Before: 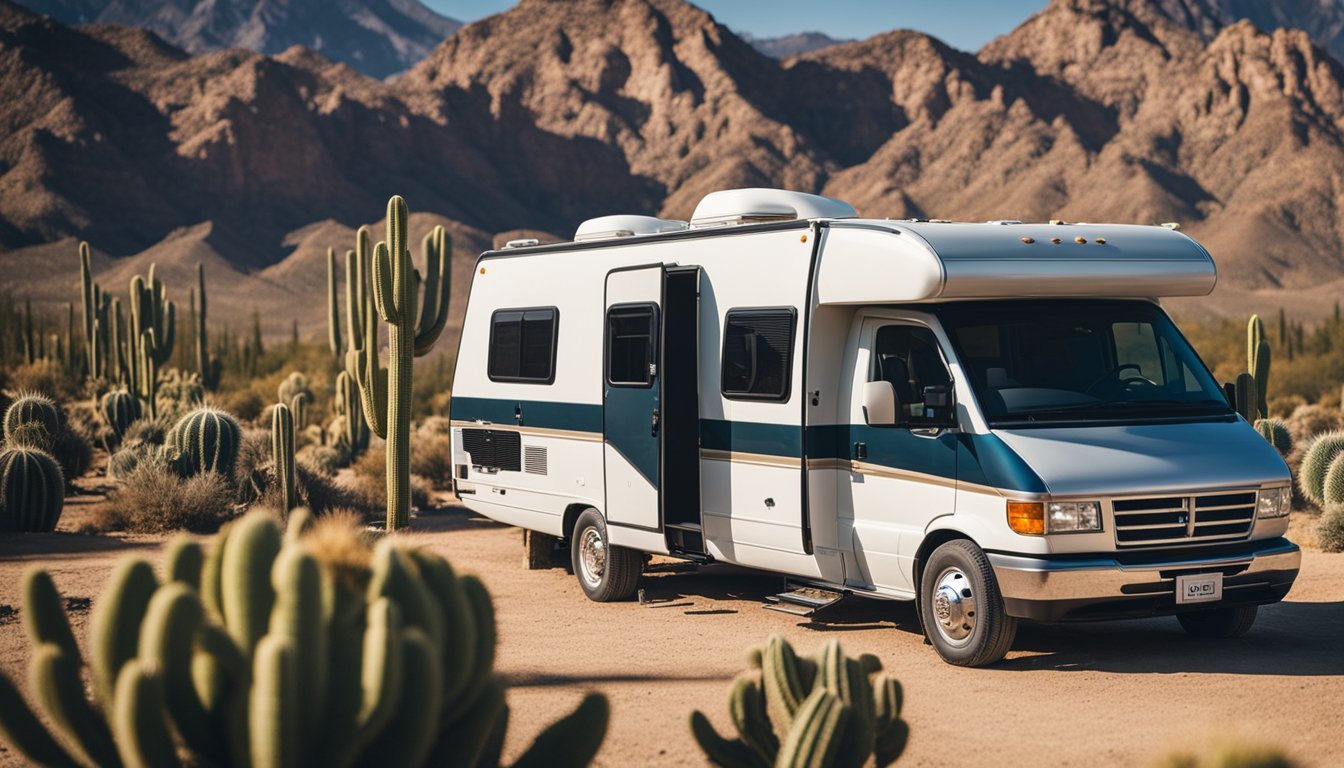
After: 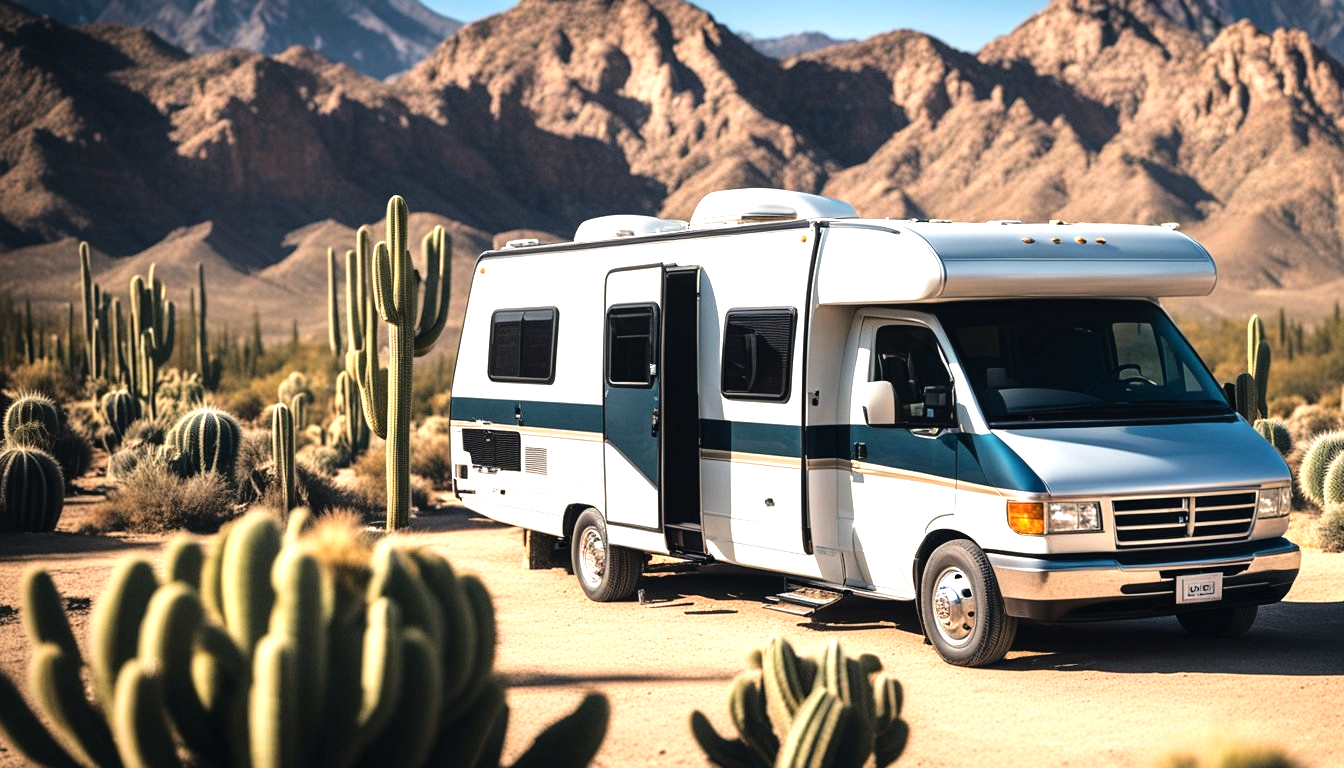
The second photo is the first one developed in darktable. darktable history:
tone equalizer: -8 EV -1.06 EV, -7 EV -1 EV, -6 EV -0.848 EV, -5 EV -0.613 EV, -3 EV 0.547 EV, -2 EV 0.874 EV, -1 EV 1 EV, +0 EV 1.06 EV
